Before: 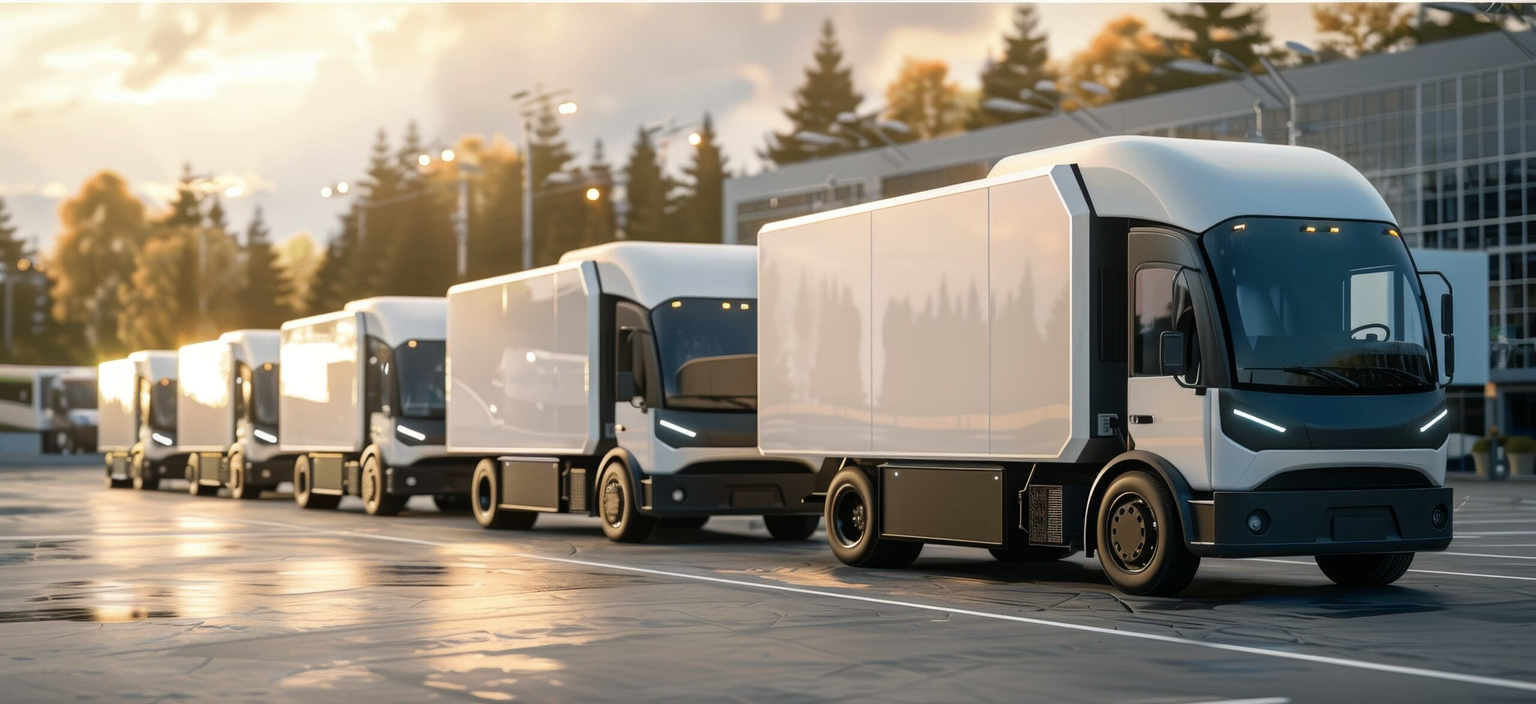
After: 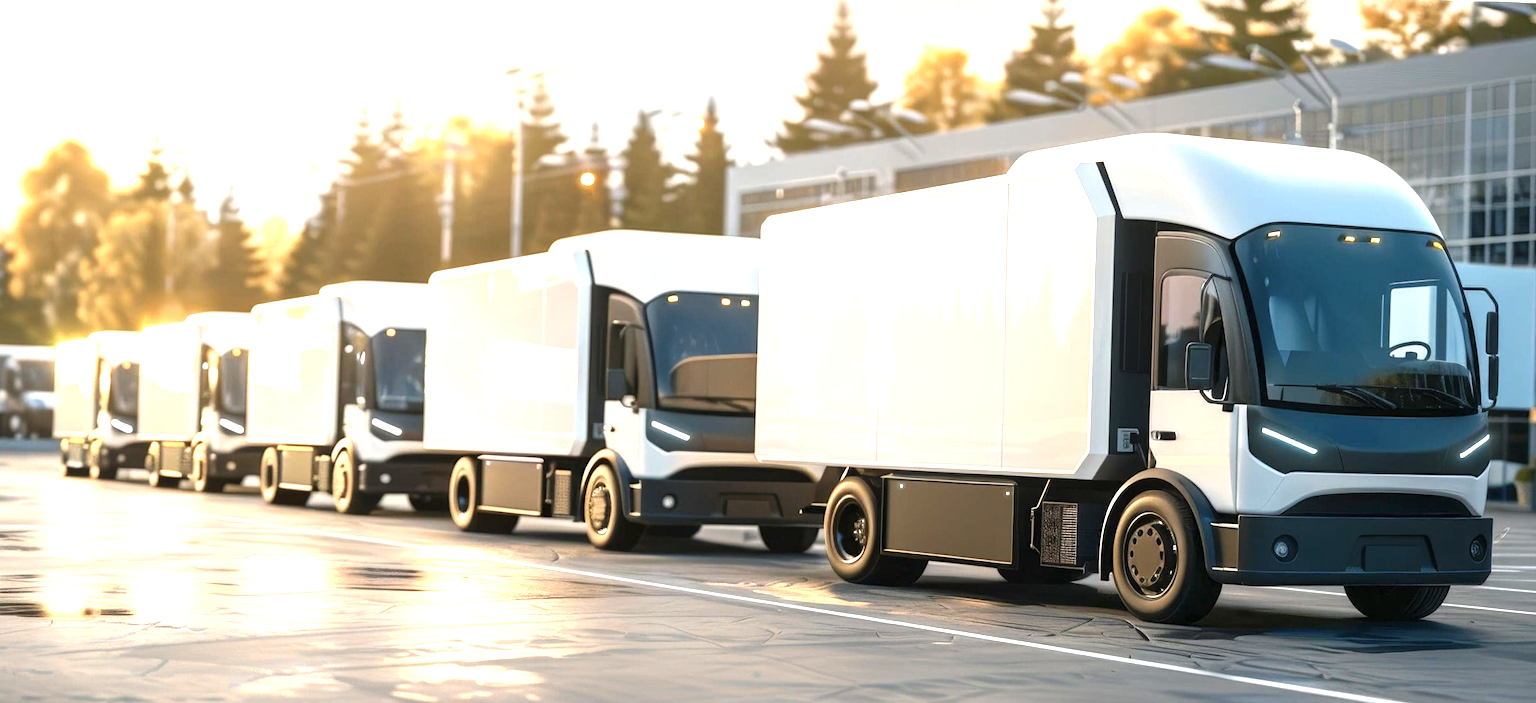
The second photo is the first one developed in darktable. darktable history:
exposure: black level correction 0, exposure 1.3 EV, compensate exposure bias true, compensate highlight preservation false
crop and rotate: angle -1.69°
